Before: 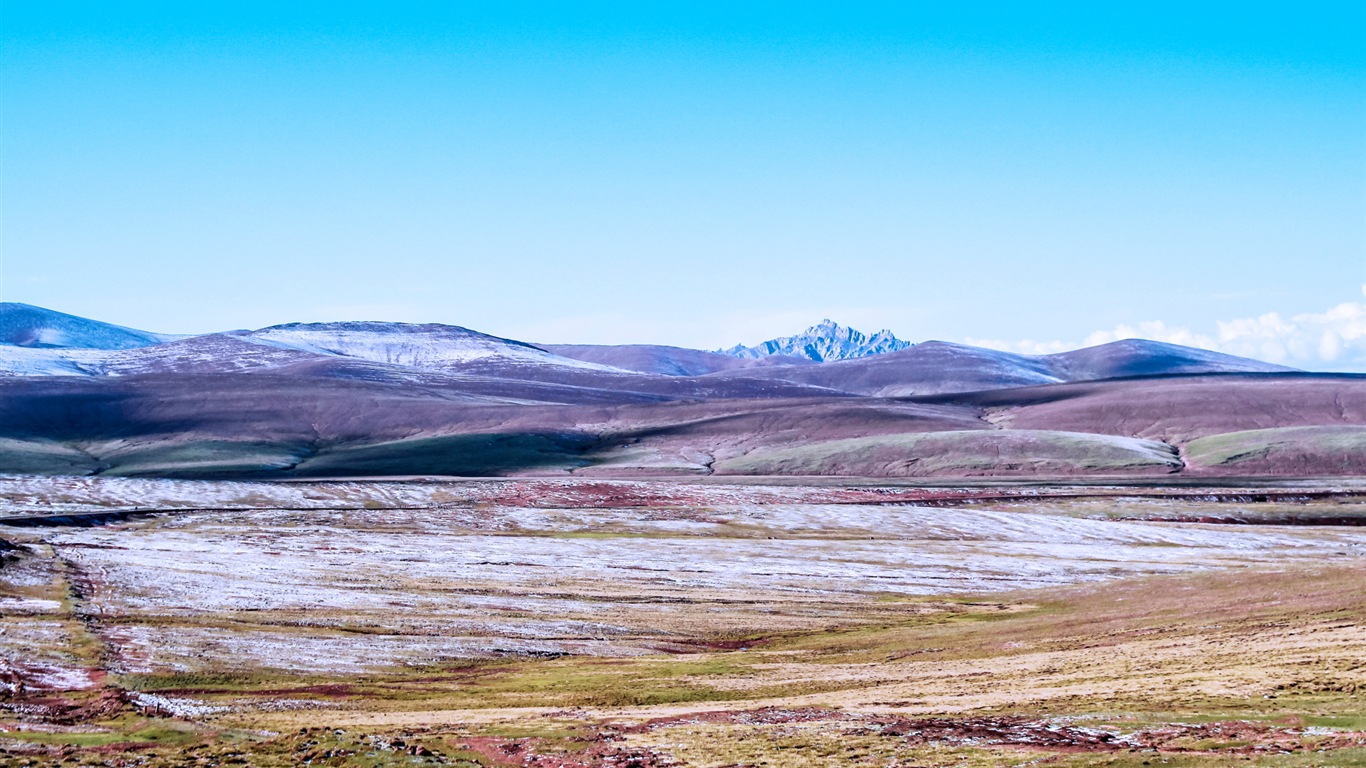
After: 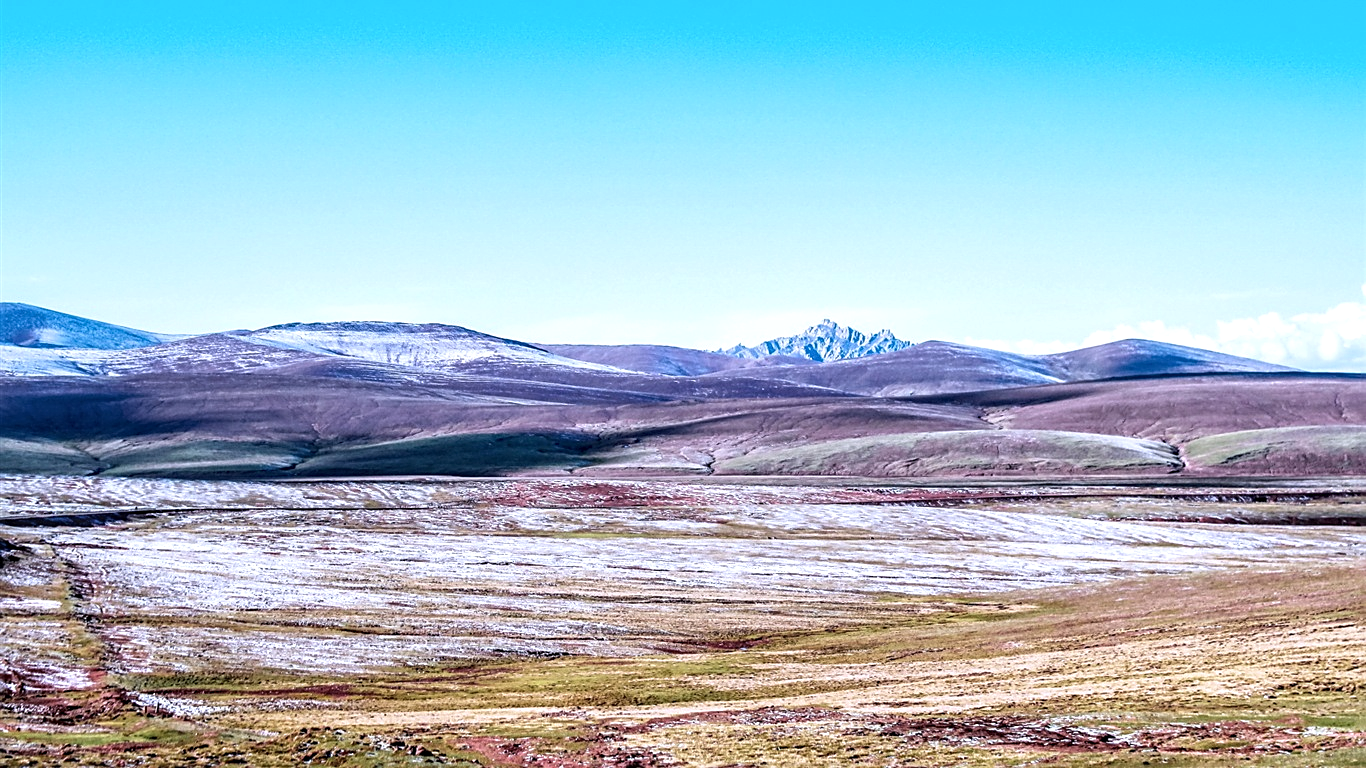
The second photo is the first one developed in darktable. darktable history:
sharpen: on, module defaults
shadows and highlights: radius 47.39, white point adjustment 6.7, compress 80.04%, shadows color adjustment 99.15%, highlights color adjustment 0.788%, soften with gaussian
local contrast: on, module defaults
